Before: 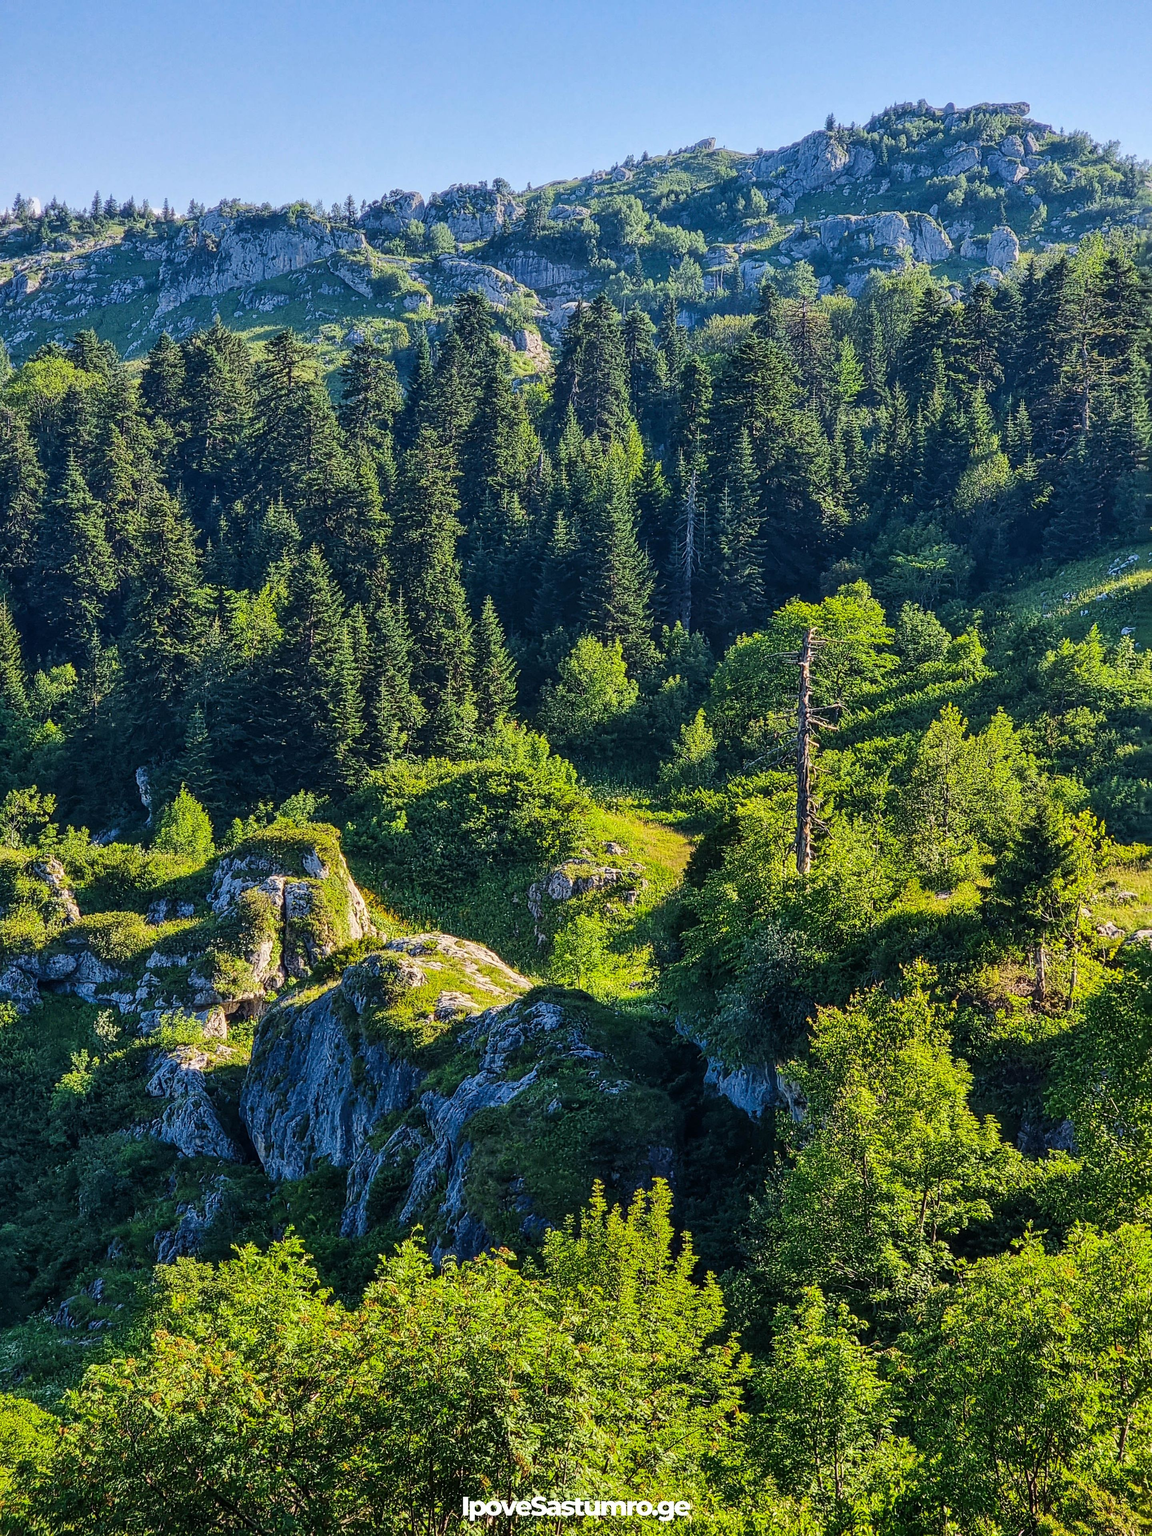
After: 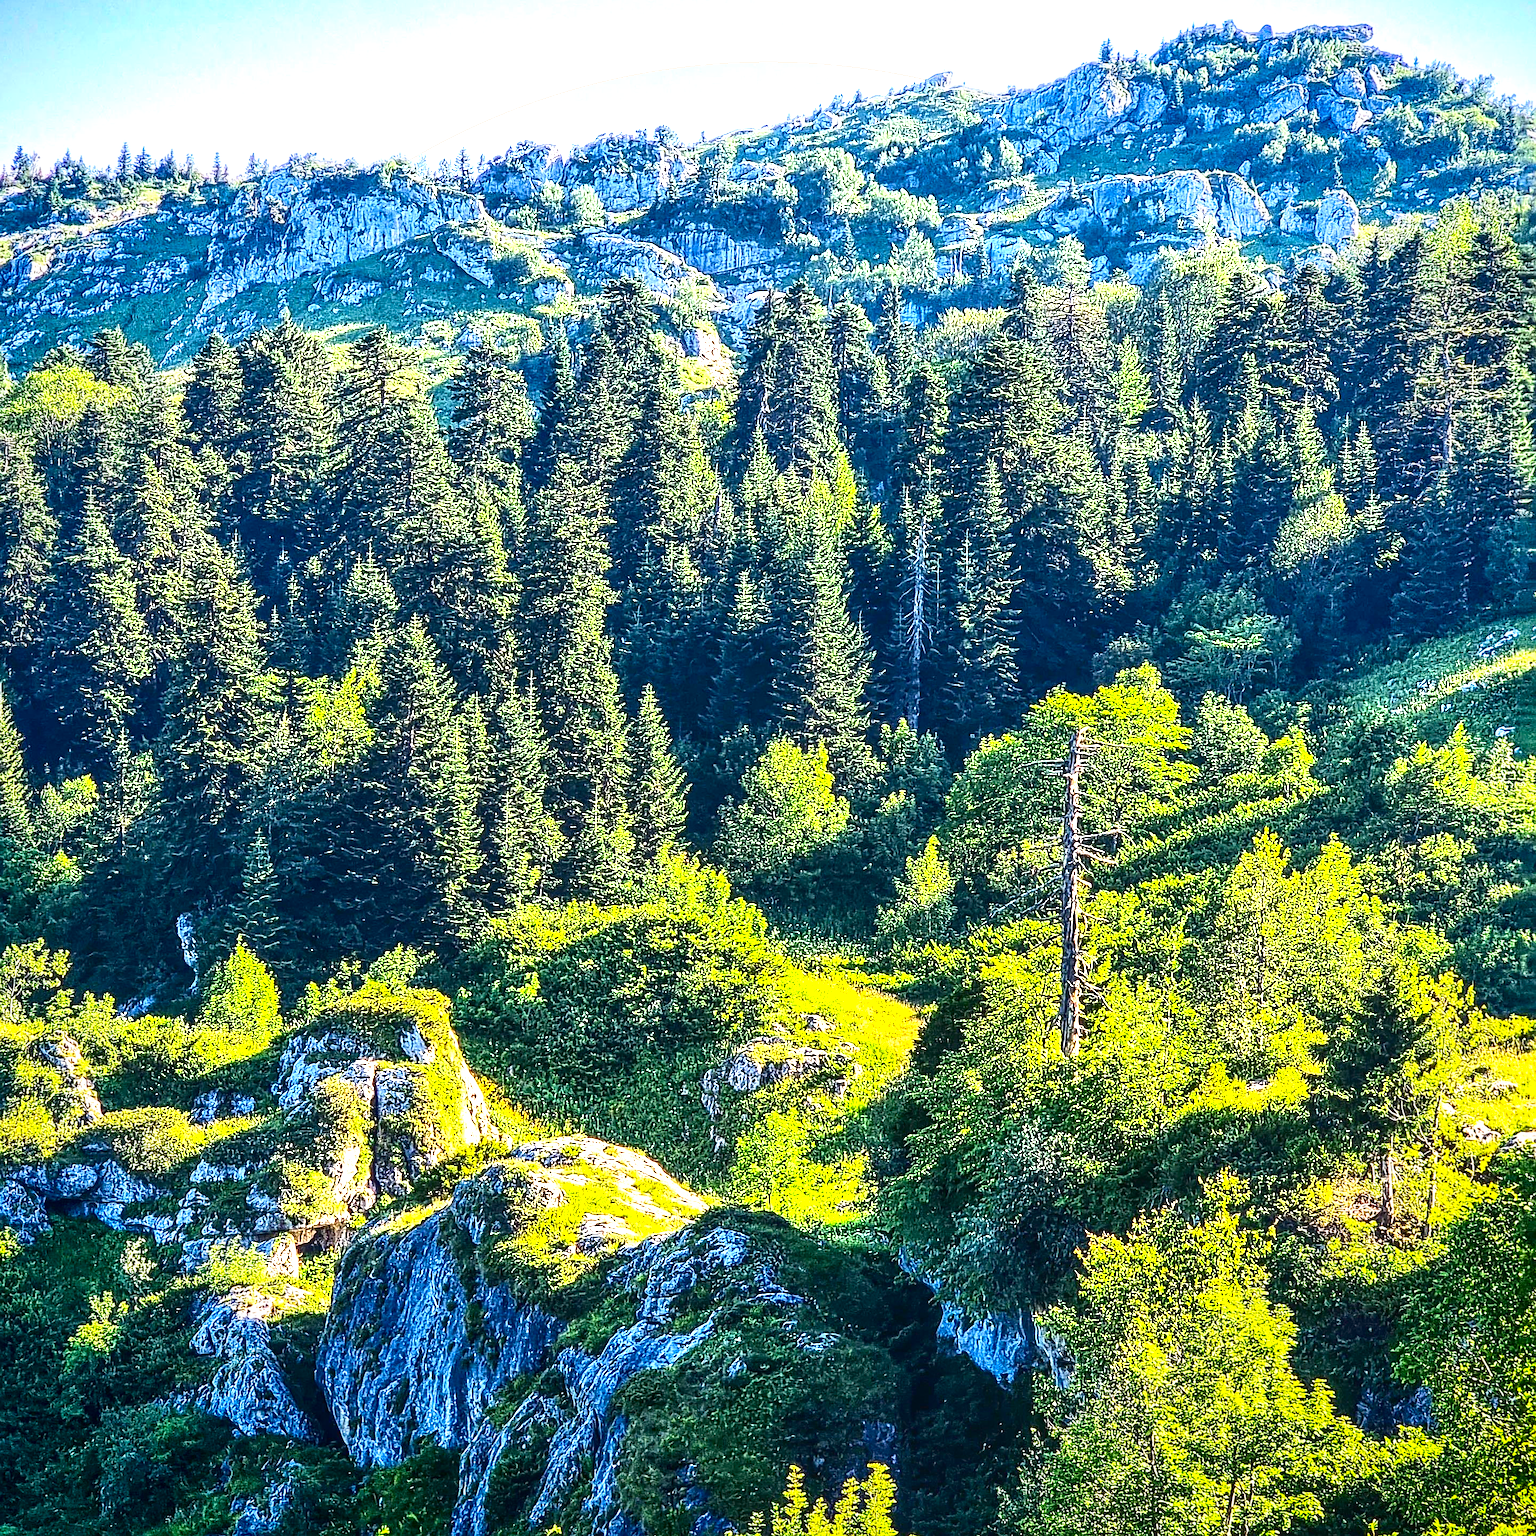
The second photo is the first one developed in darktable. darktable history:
exposure: black level correction 0.001, exposure 1.734 EV, compensate highlight preservation false
sharpen: on, module defaults
crop: left 0.364%, top 5.513%, bottom 19.75%
contrast brightness saturation: contrast 0.201, brightness -0.106, saturation 0.1
vignetting: fall-off start 91.85%, saturation 0.373, unbound false
haze removal: compatibility mode true, adaptive false
local contrast: on, module defaults
